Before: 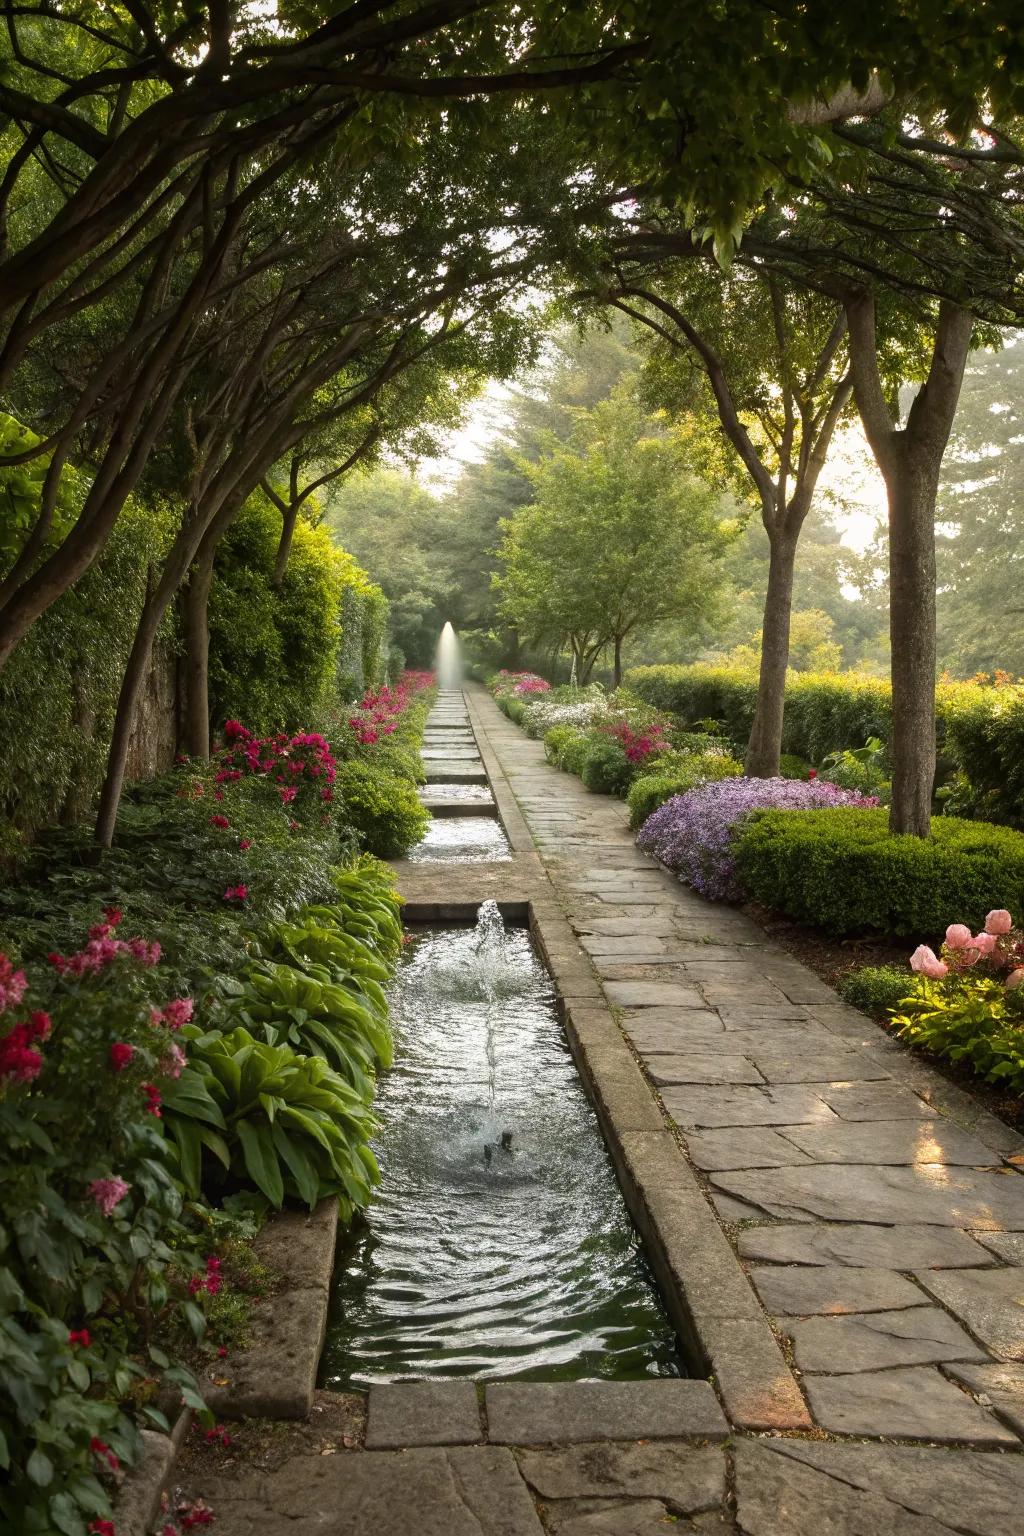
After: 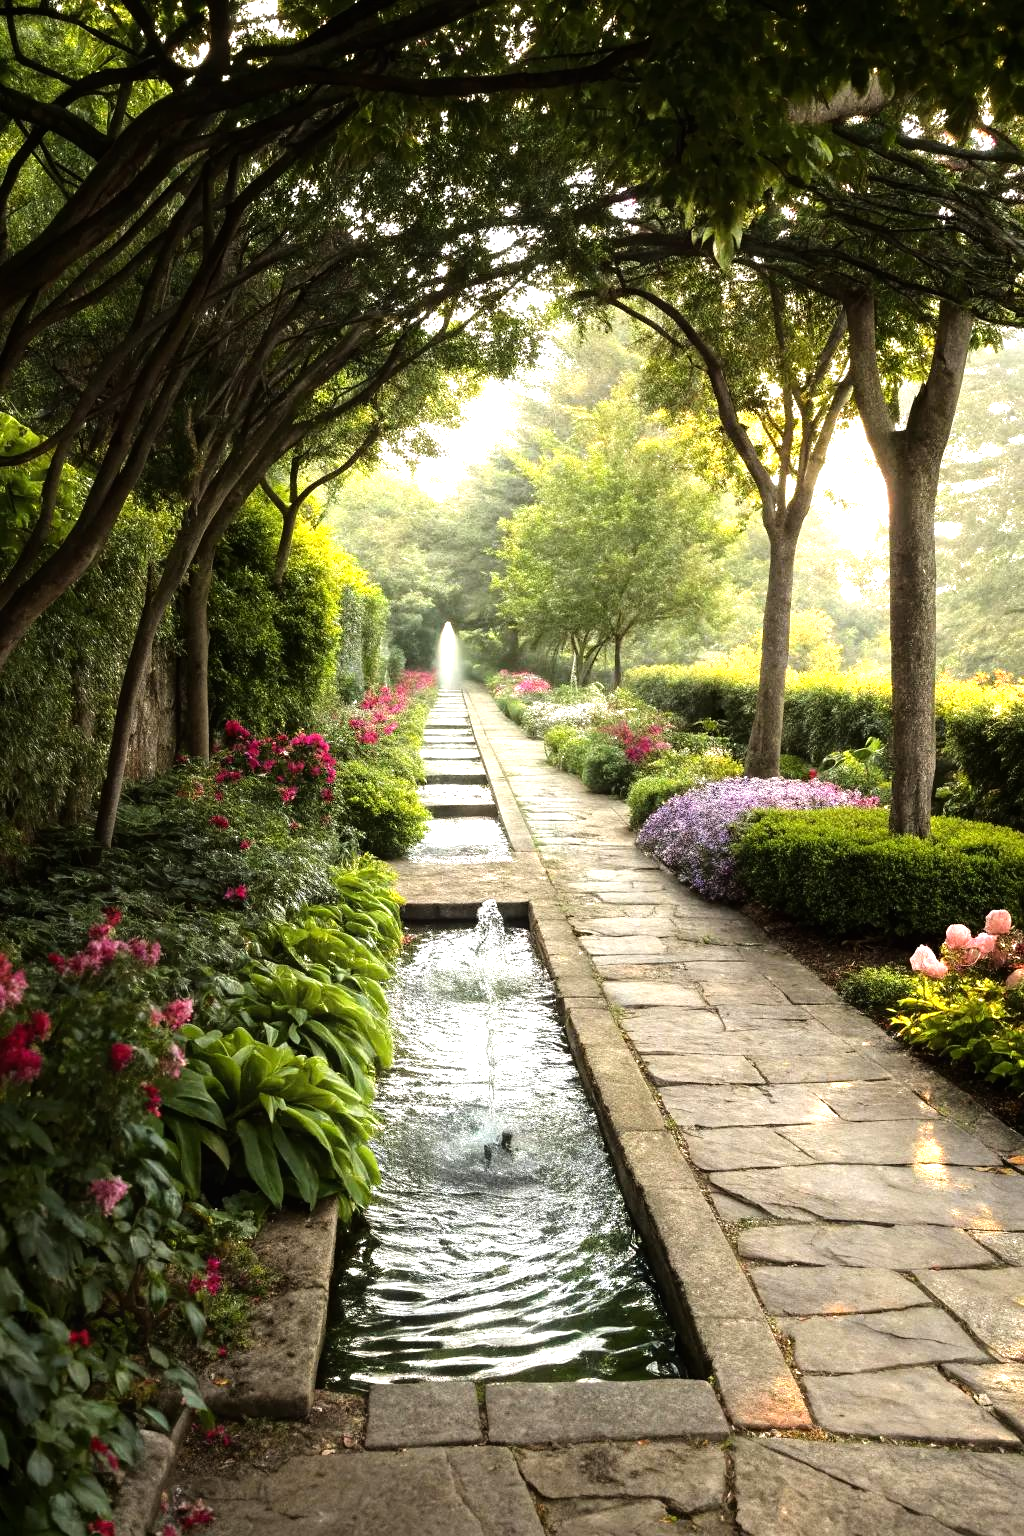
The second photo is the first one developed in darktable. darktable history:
exposure: exposure 0.202 EV, compensate exposure bias true, compensate highlight preservation false
tone equalizer: -8 EV -1.05 EV, -7 EV -1.02 EV, -6 EV -0.846 EV, -5 EV -0.562 EV, -3 EV 0.565 EV, -2 EV 0.849 EV, -1 EV 1.01 EV, +0 EV 1.07 EV, mask exposure compensation -0.485 EV
